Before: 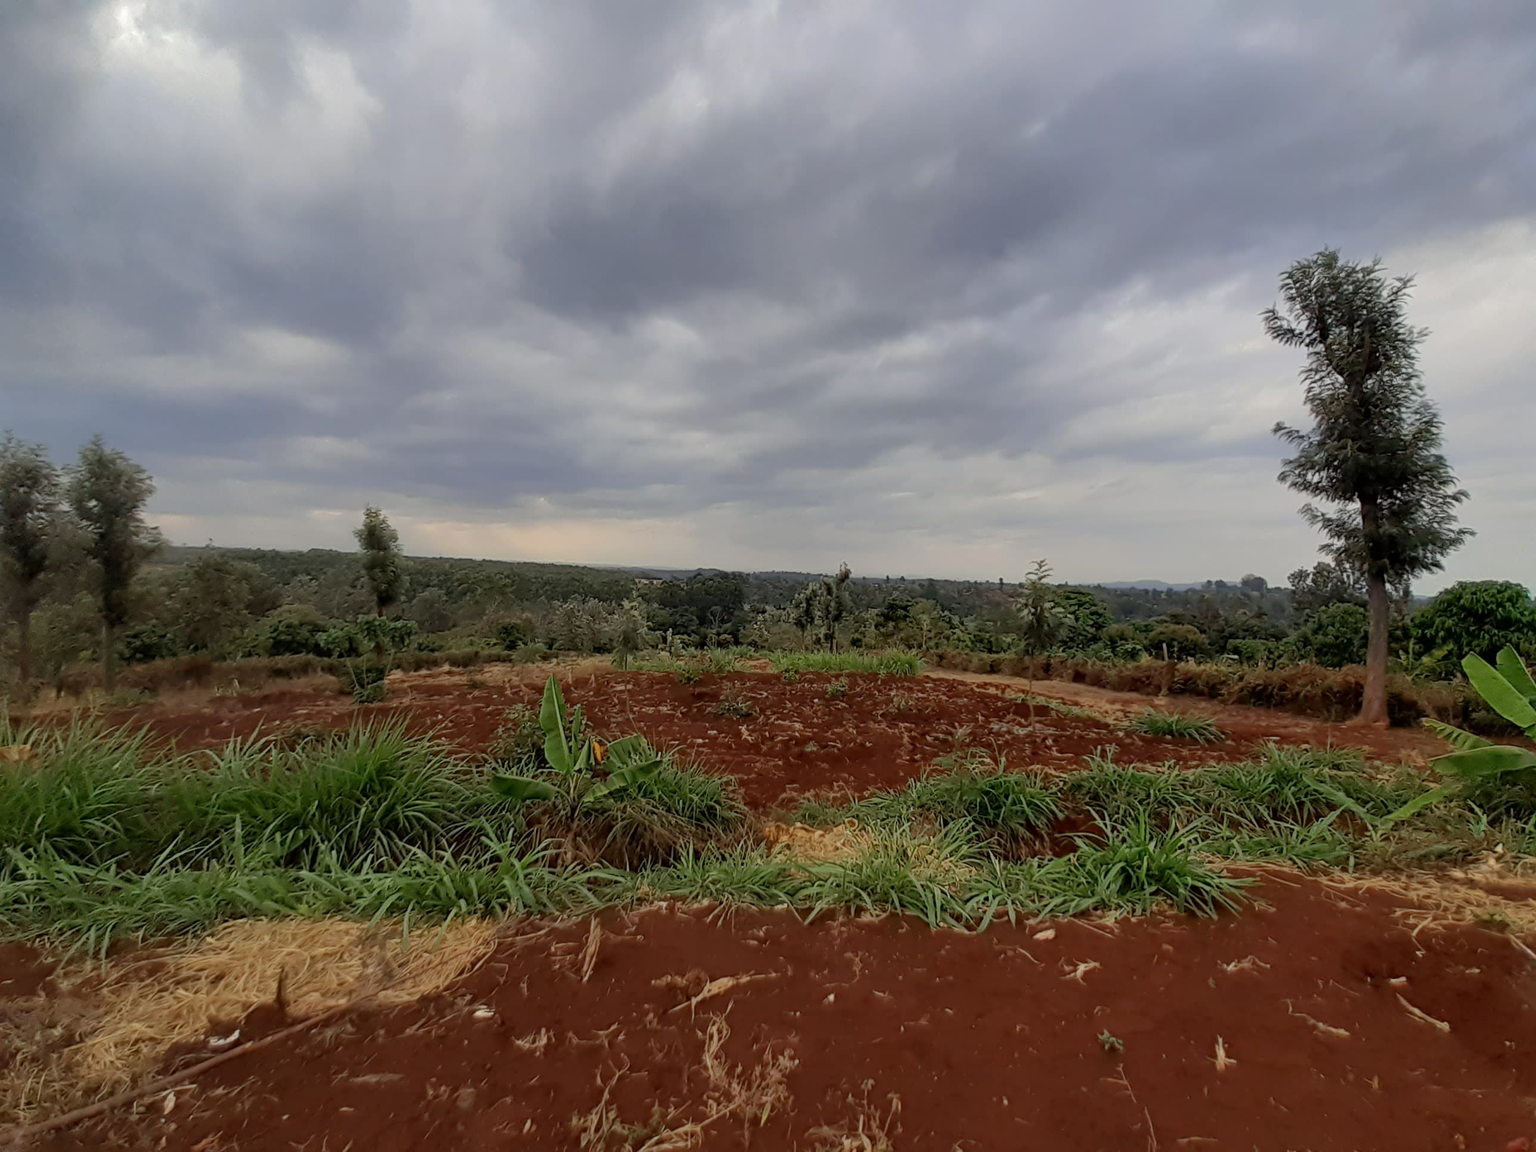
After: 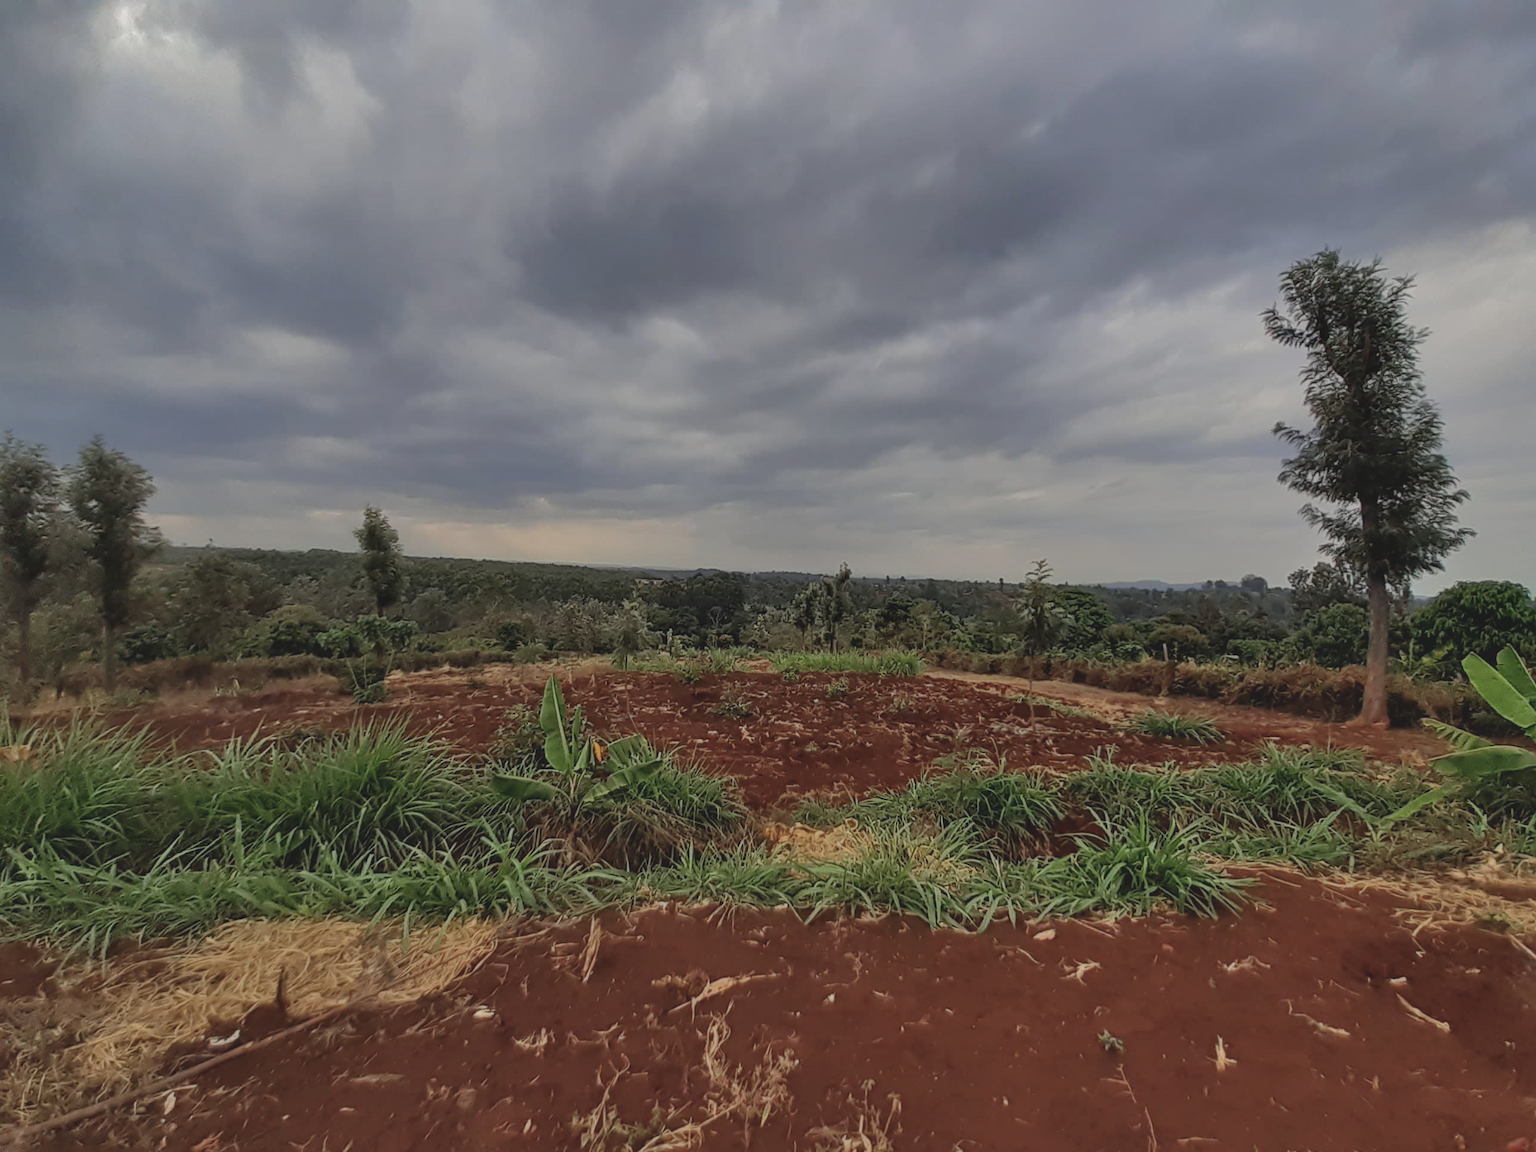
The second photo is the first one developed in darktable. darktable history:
local contrast: detail 117%
shadows and highlights: soften with gaussian
exposure: black level correction -0.015, exposure -0.521 EV, compensate highlight preservation false
tone equalizer: edges refinement/feathering 500, mask exposure compensation -1.57 EV, preserve details no
